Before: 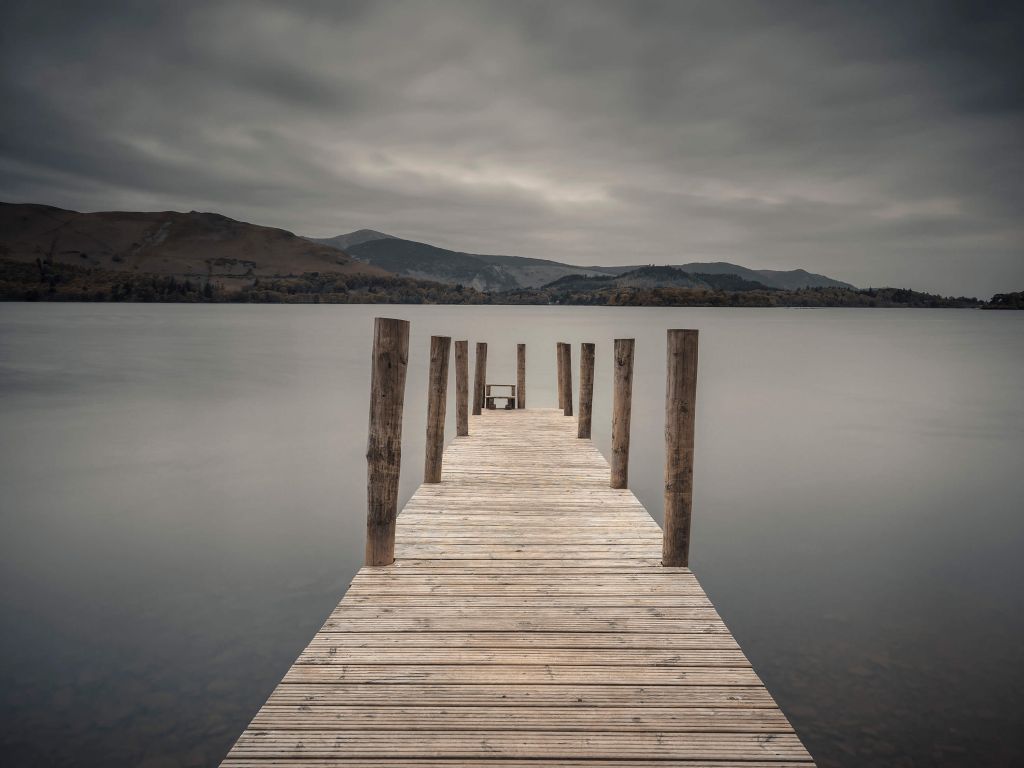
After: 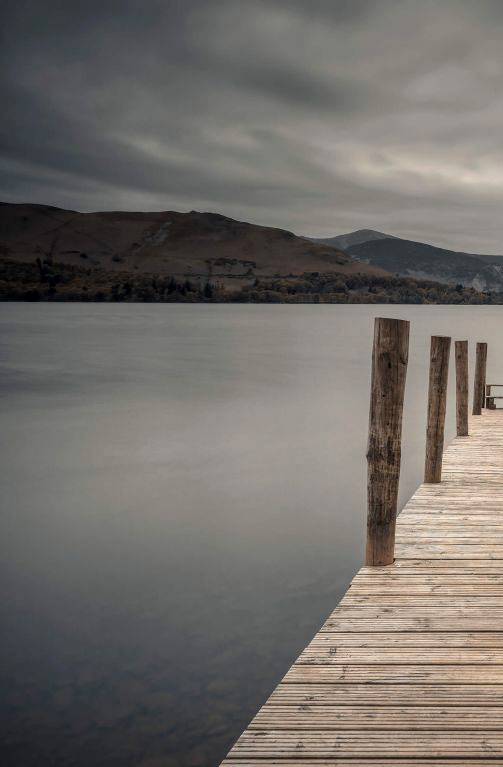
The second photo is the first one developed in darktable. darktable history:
crop and rotate: left 0%, top 0%, right 50.845%
color balance: output saturation 110%
local contrast: on, module defaults
